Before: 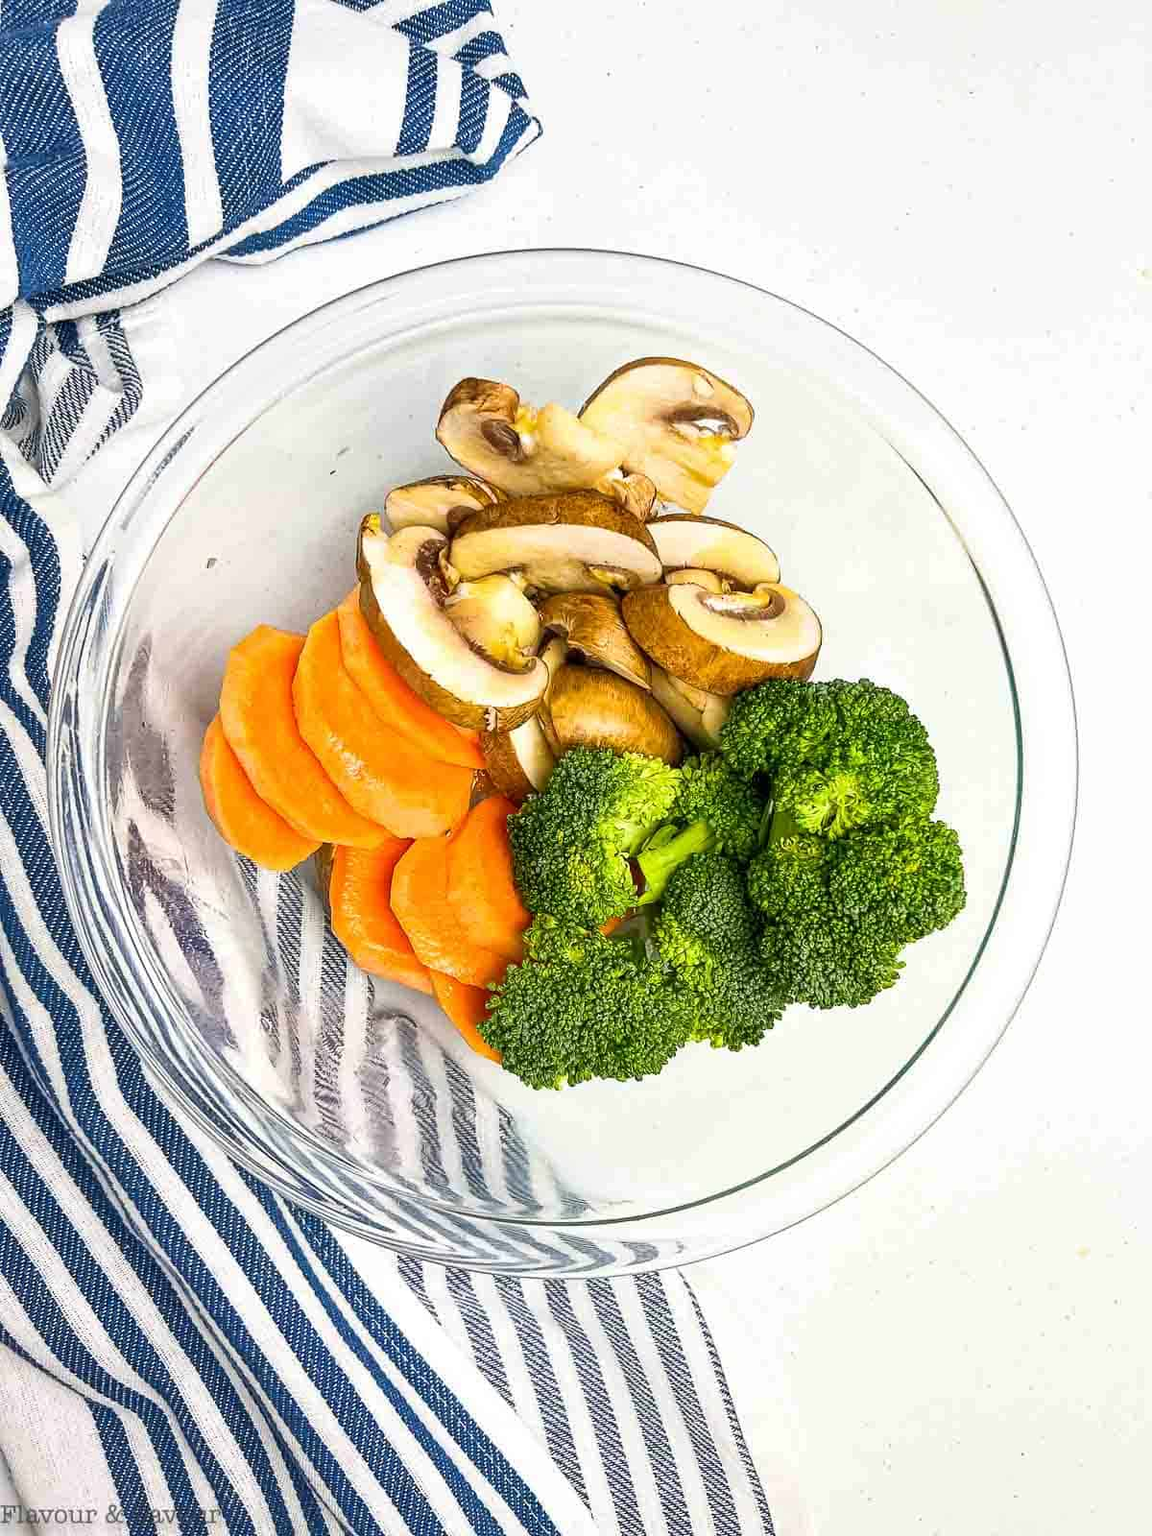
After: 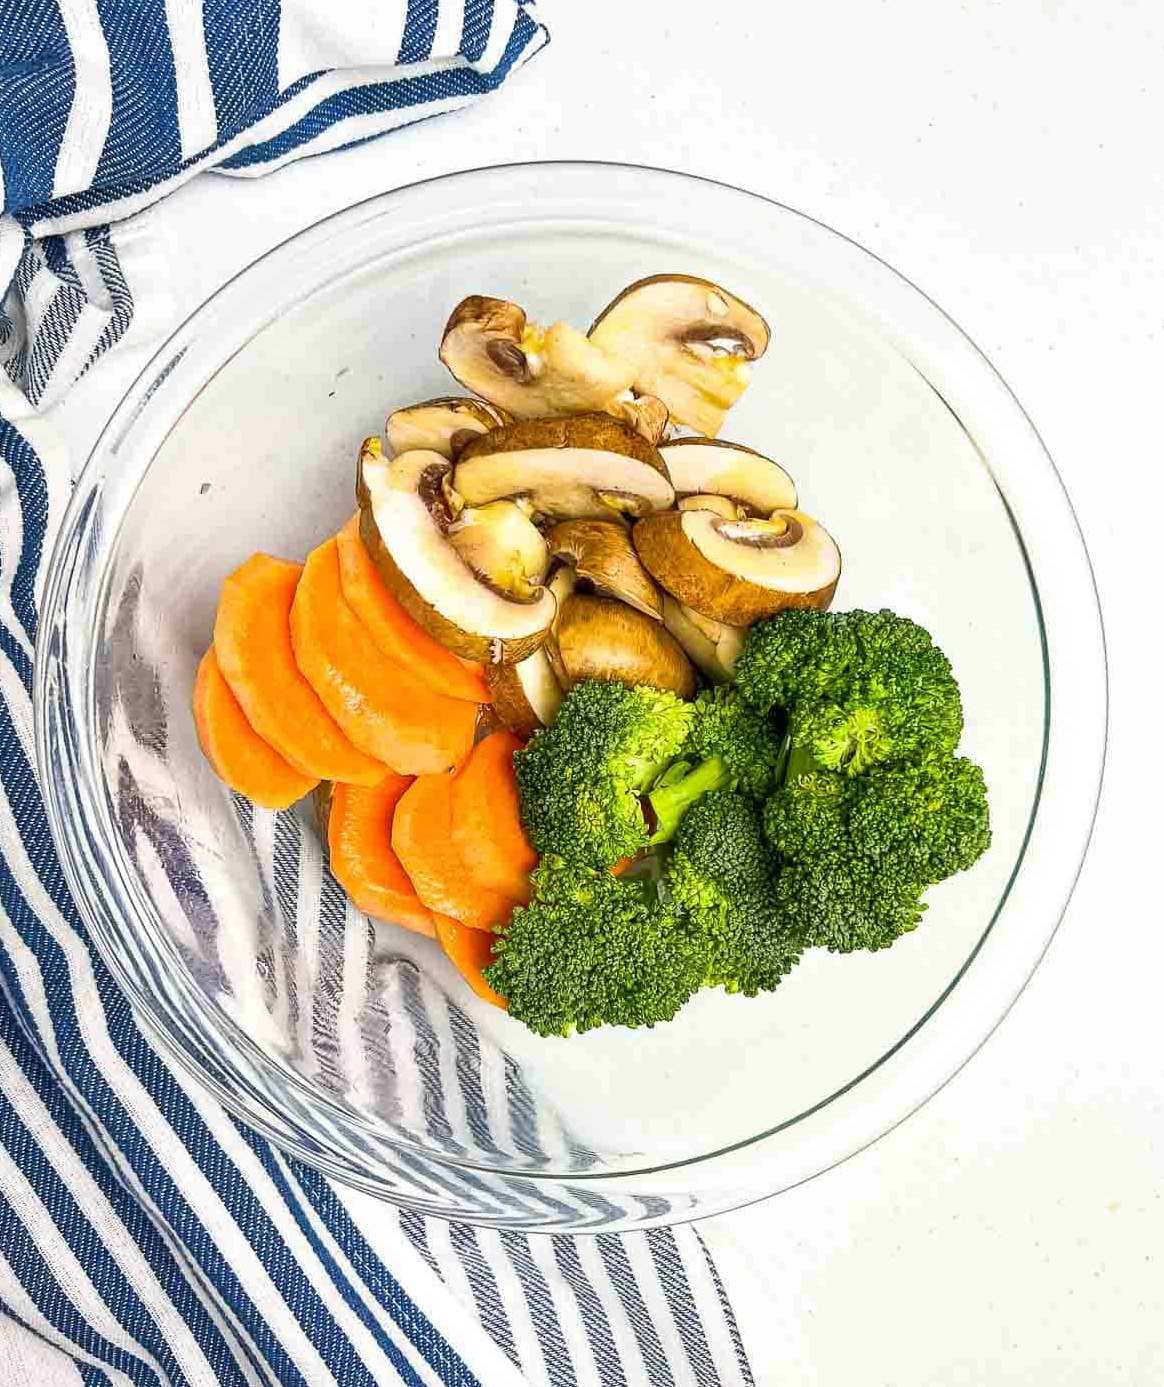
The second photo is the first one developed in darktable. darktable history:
crop: left 1.265%, top 6.179%, right 1.695%, bottom 7.128%
